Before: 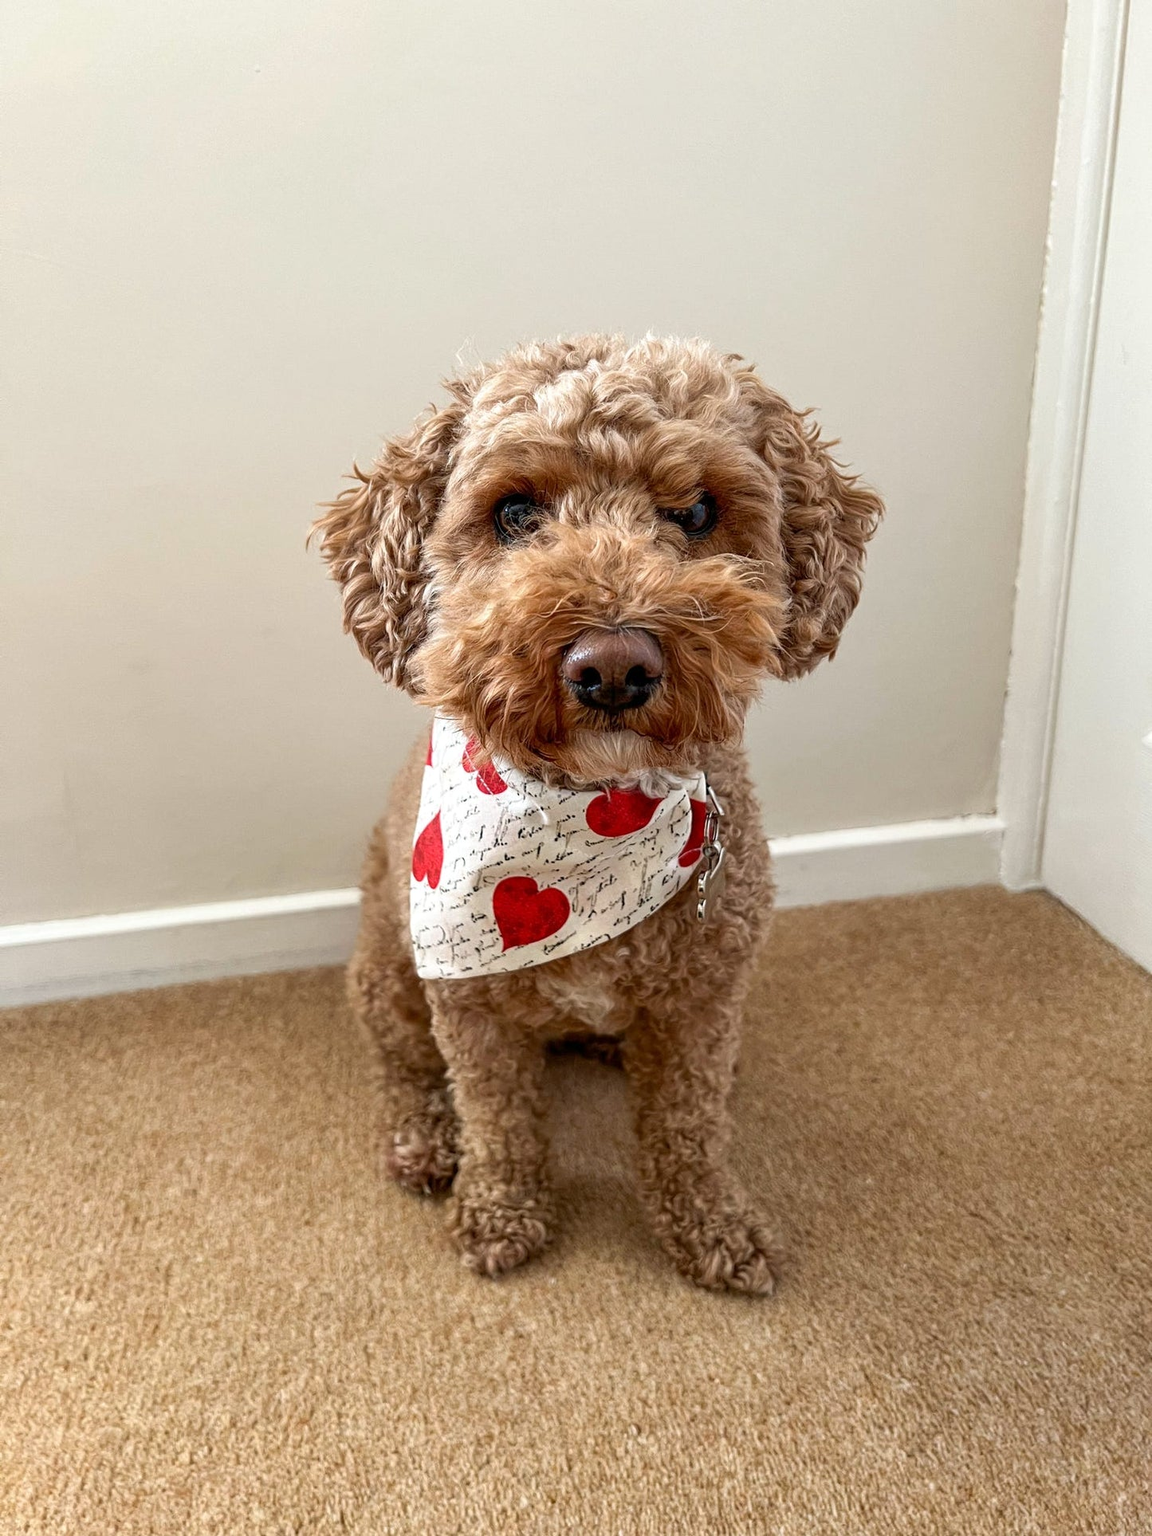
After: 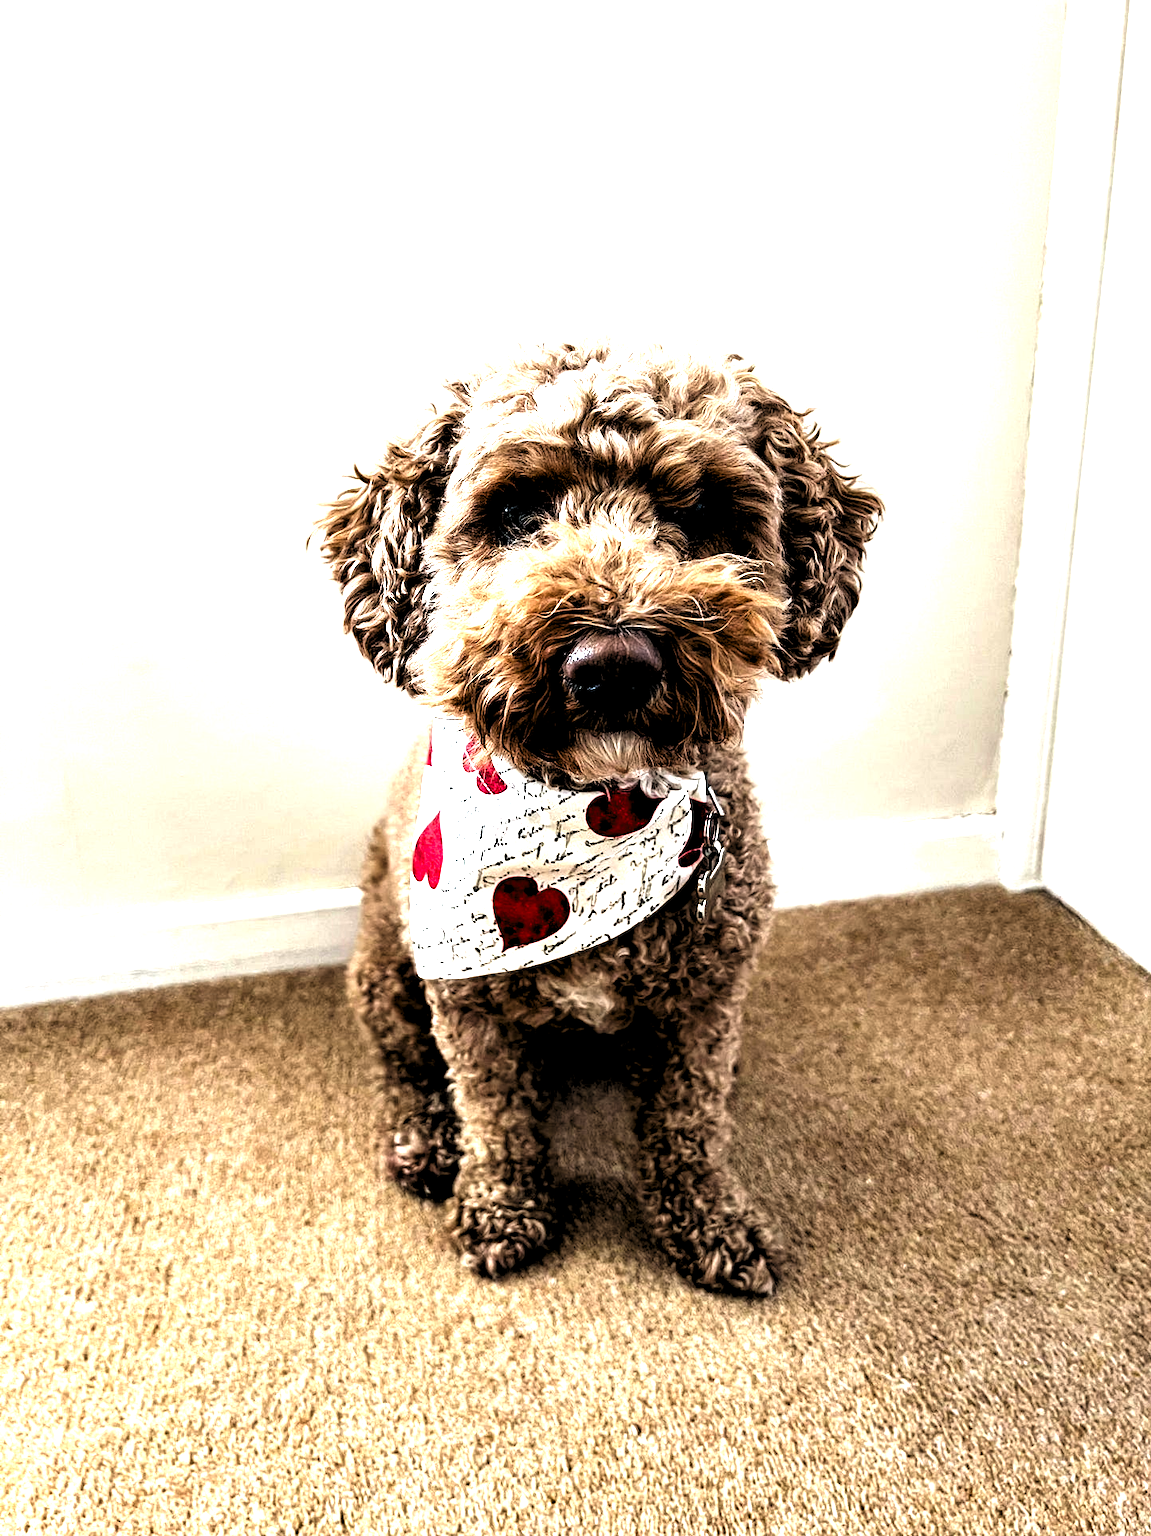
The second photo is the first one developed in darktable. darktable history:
tone equalizer: -8 EV -0.781 EV, -7 EV -0.72 EV, -6 EV -0.619 EV, -5 EV -0.418 EV, -3 EV 0.375 EV, -2 EV 0.6 EV, -1 EV 0.692 EV, +0 EV 0.755 EV
levels: gray 59.39%, levels [0.182, 0.542, 0.902]
contrast equalizer: octaves 7, y [[0.6 ×6], [0.55 ×6], [0 ×6], [0 ×6], [0 ×6]]
